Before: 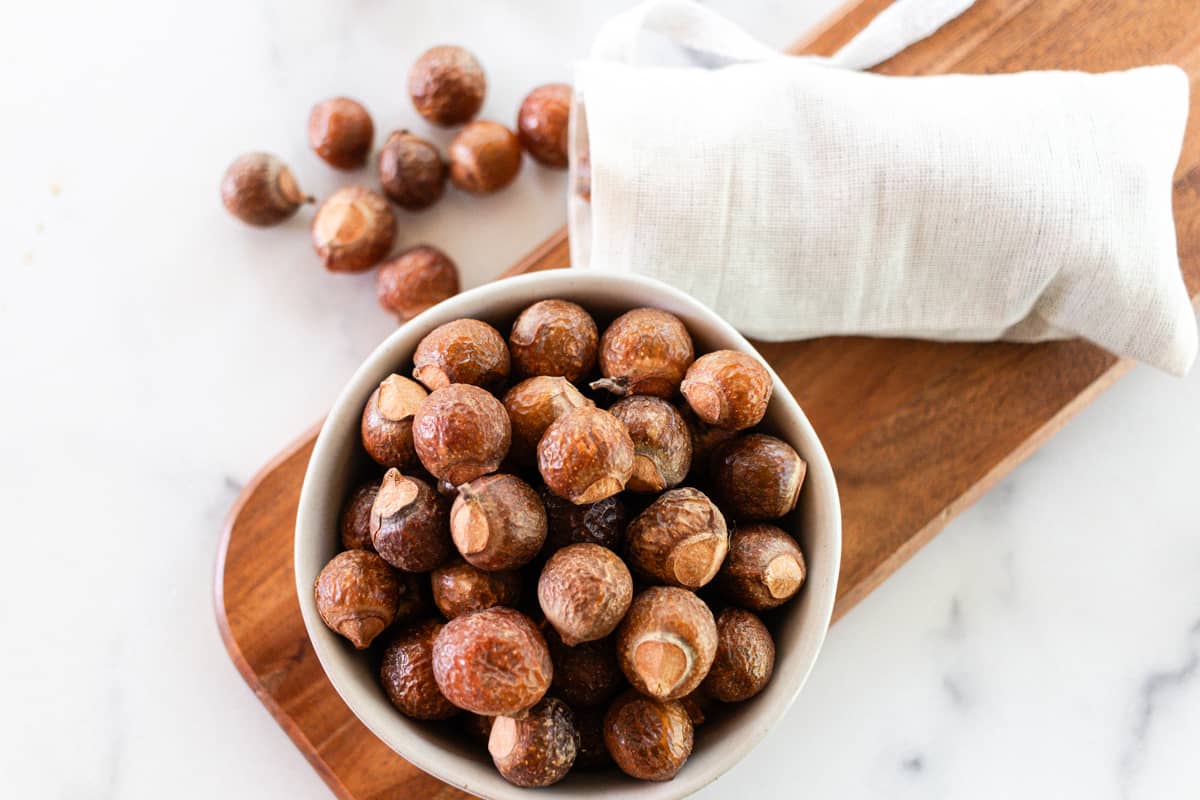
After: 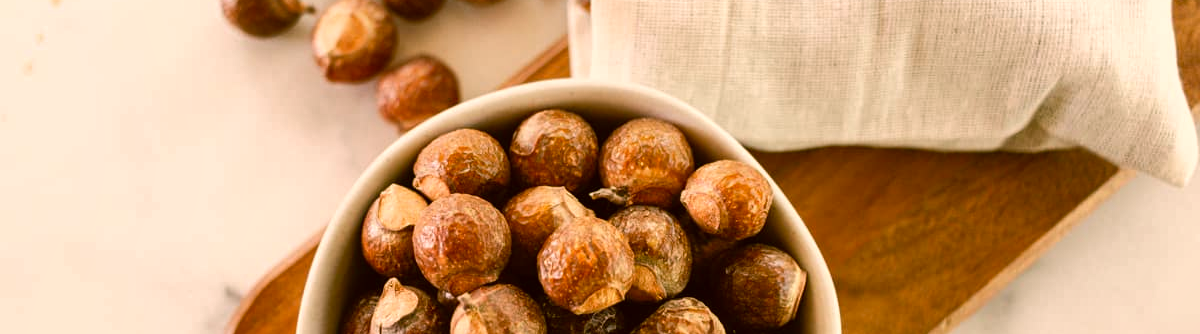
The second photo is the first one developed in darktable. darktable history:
shadows and highlights: soften with gaussian
color correction: highlights a* 8.98, highlights b* 15.09, shadows a* -0.49, shadows b* 26.52
crop and rotate: top 23.84%, bottom 34.294%
